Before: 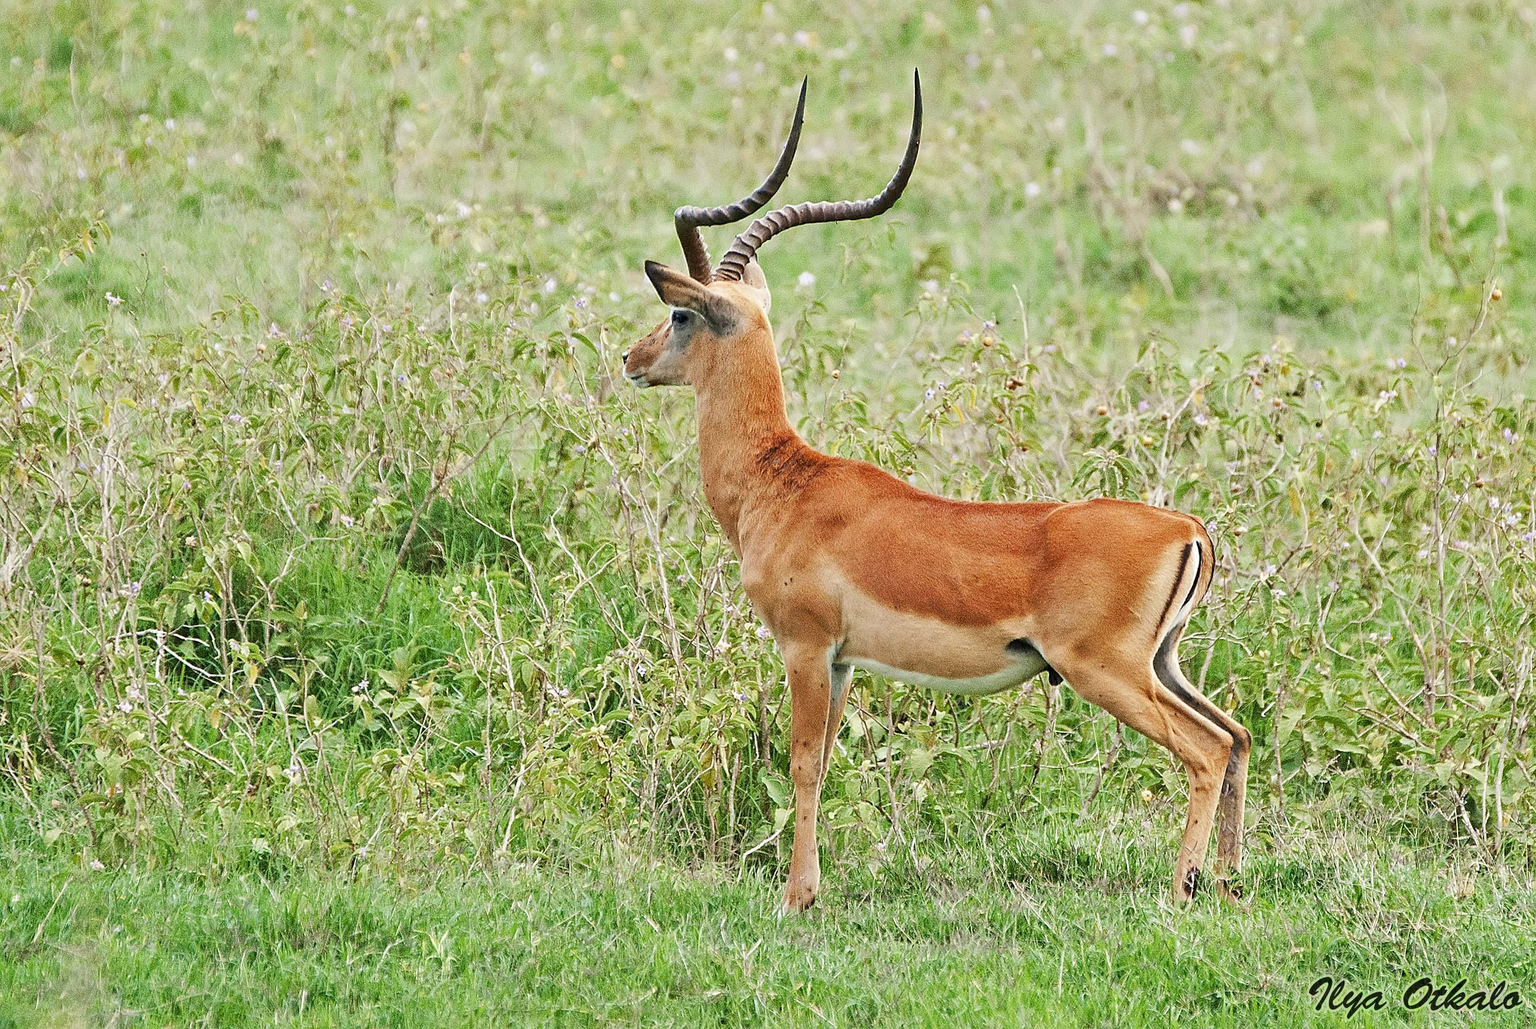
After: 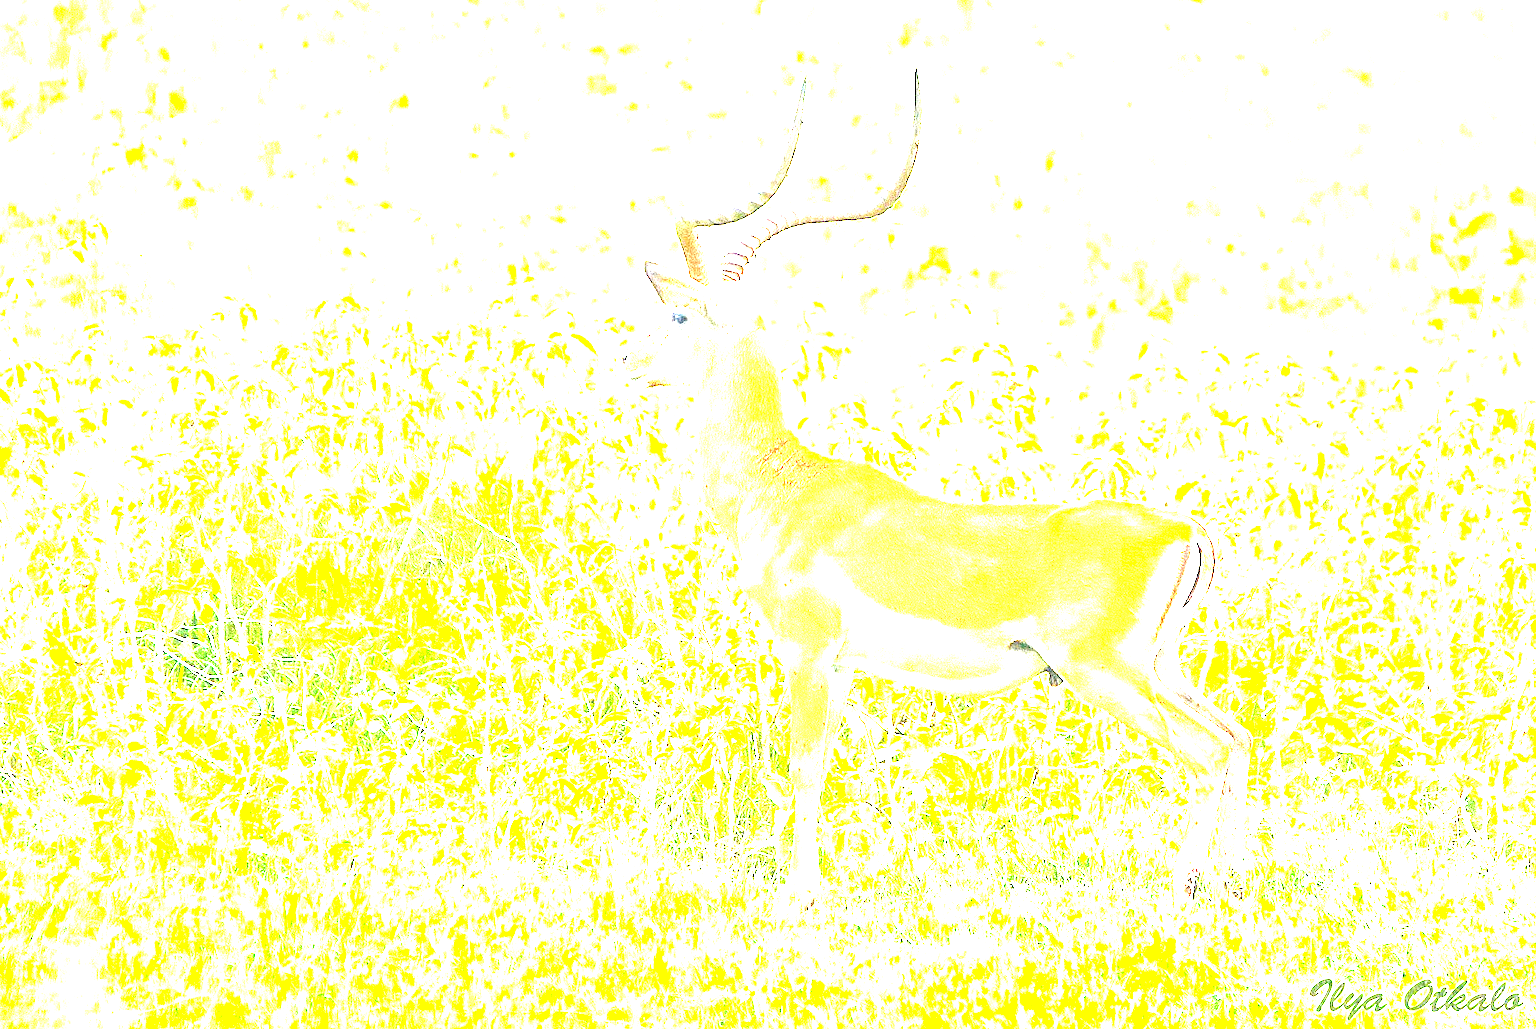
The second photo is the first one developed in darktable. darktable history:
exposure: black level correction 0, exposure 3.908 EV, compensate highlight preservation false
crop: left 0.149%
local contrast: on, module defaults
color balance rgb: global offset › luminance -0.49%, linear chroma grading › global chroma 14.579%, perceptual saturation grading › global saturation 10.446%, global vibrance 25.336%
